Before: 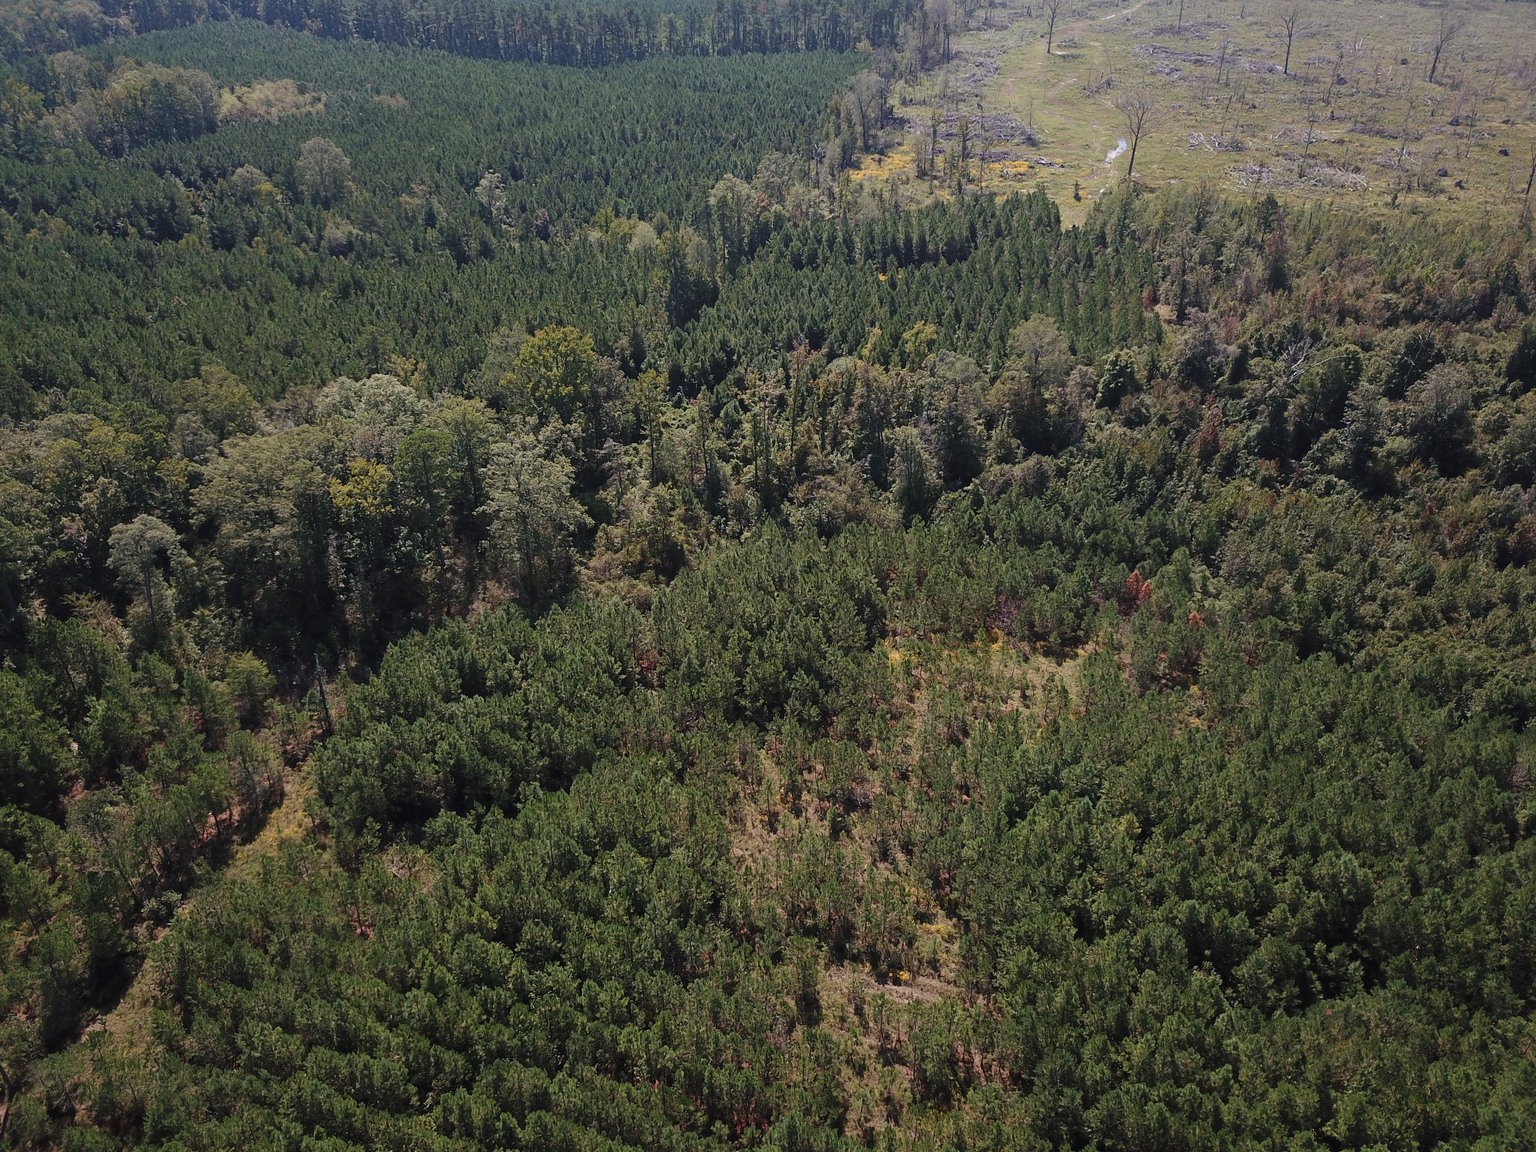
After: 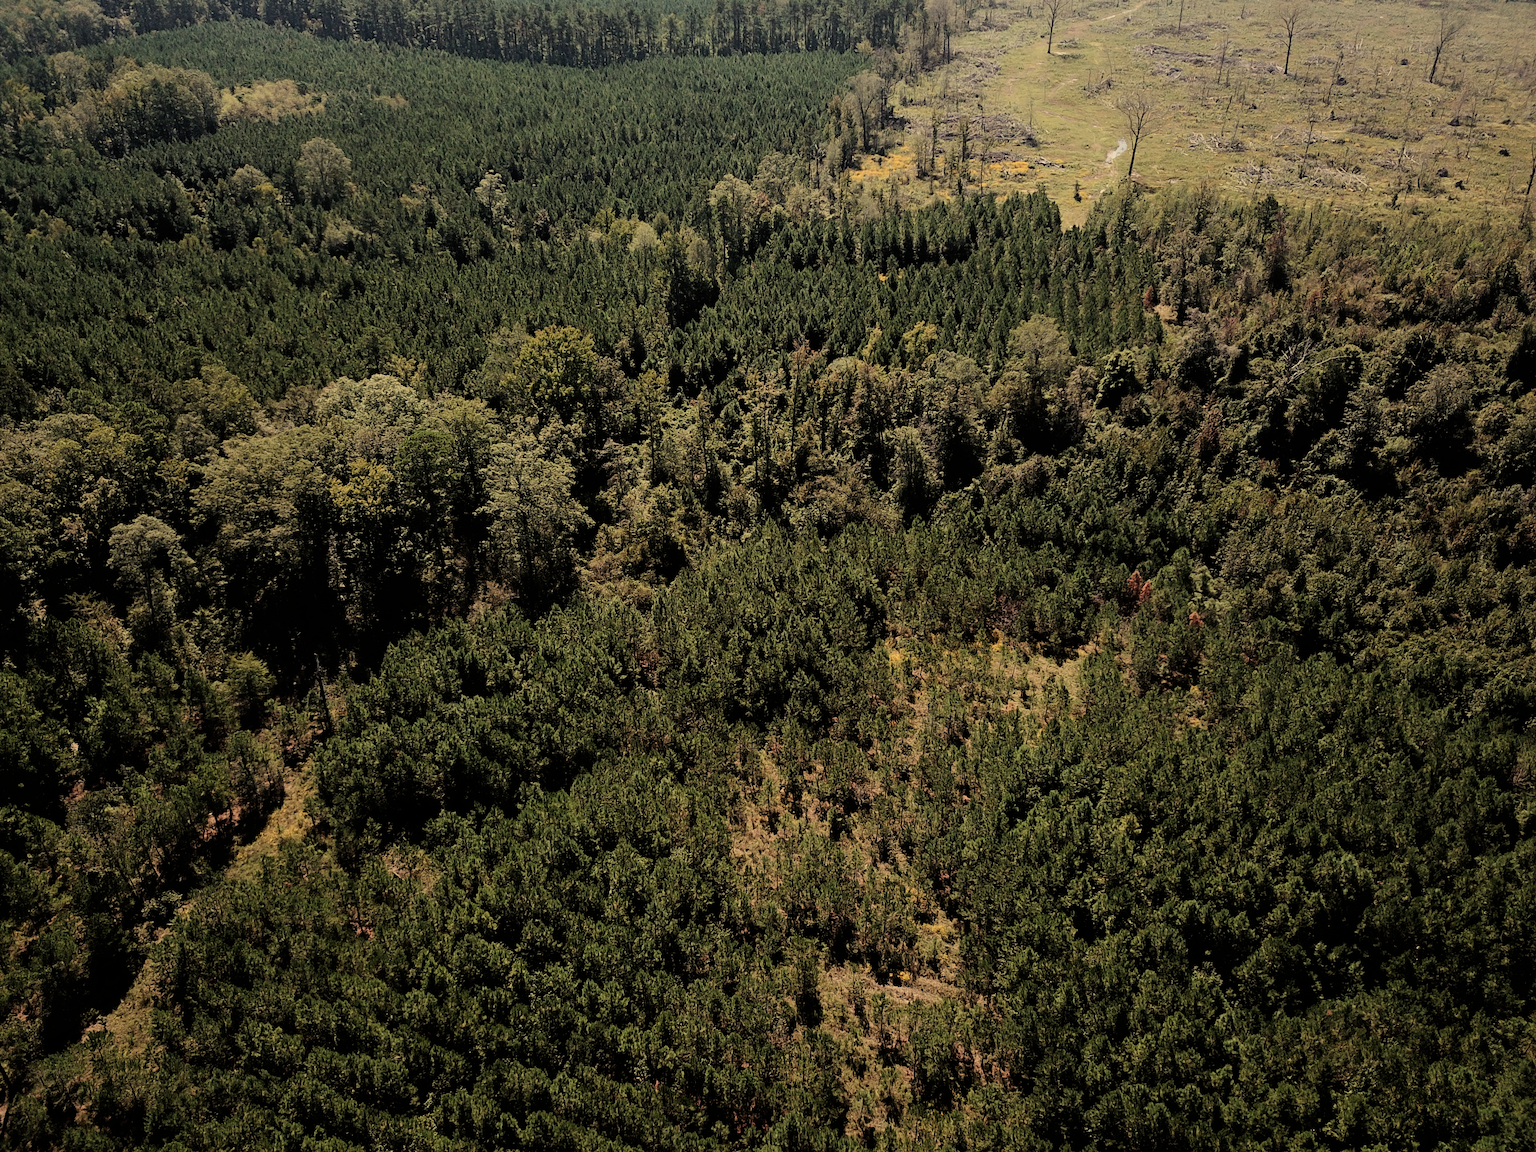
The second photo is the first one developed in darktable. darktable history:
white balance: red 1.08, blue 0.791
filmic rgb: black relative exposure -5 EV, hardness 2.88, contrast 1.4, highlights saturation mix -20%
